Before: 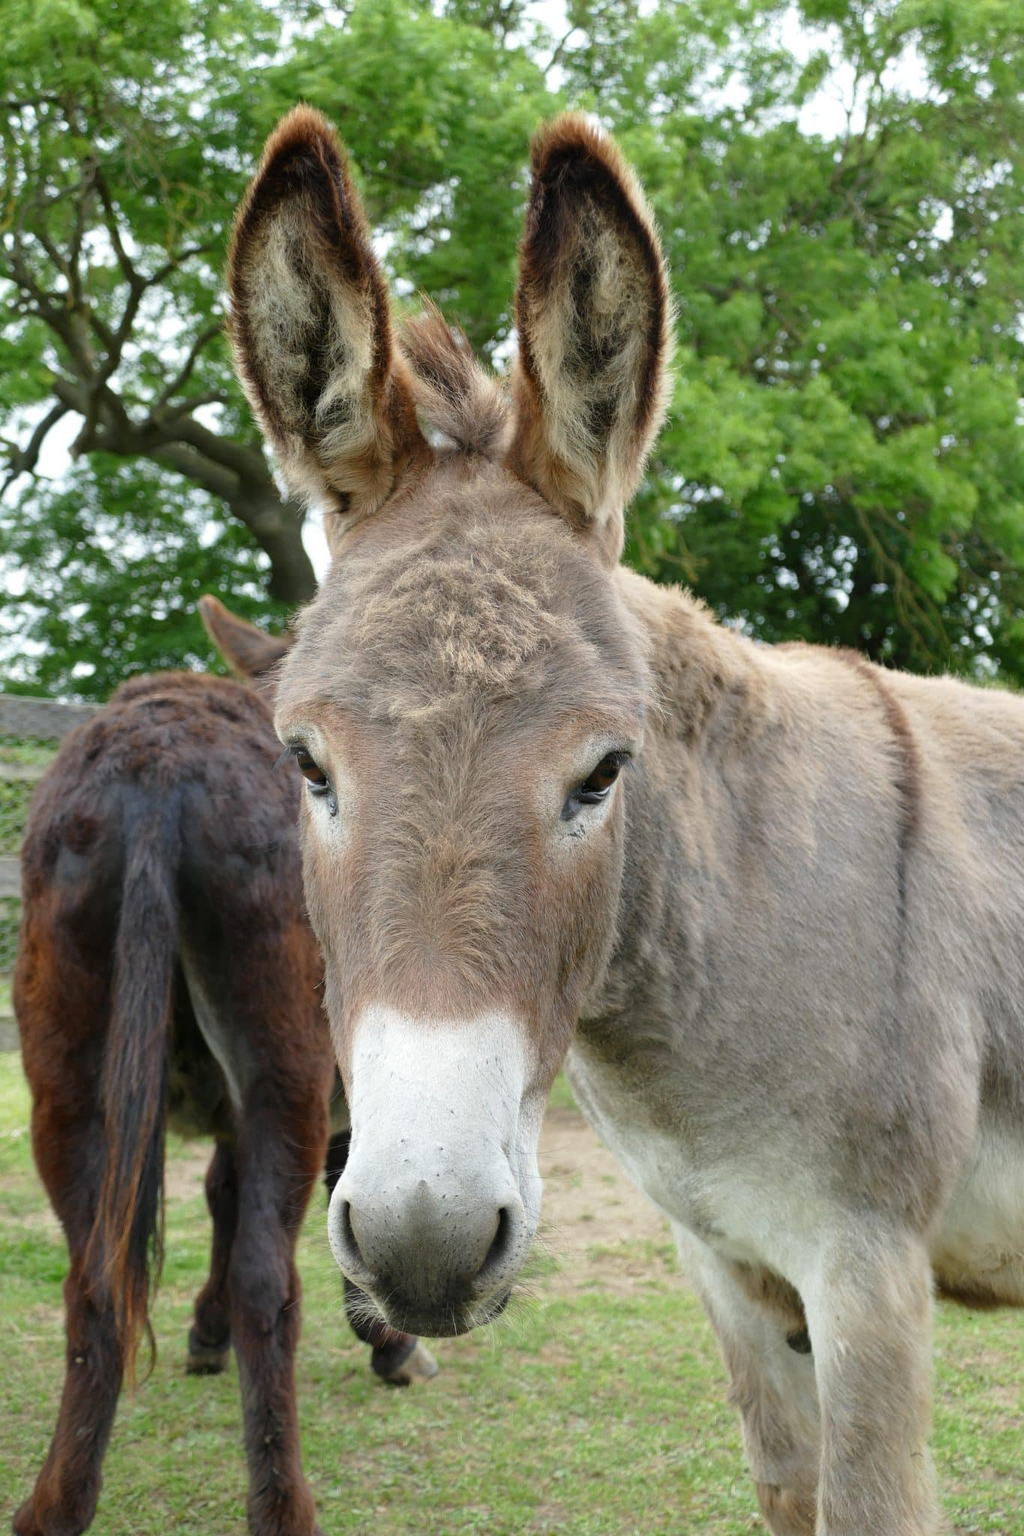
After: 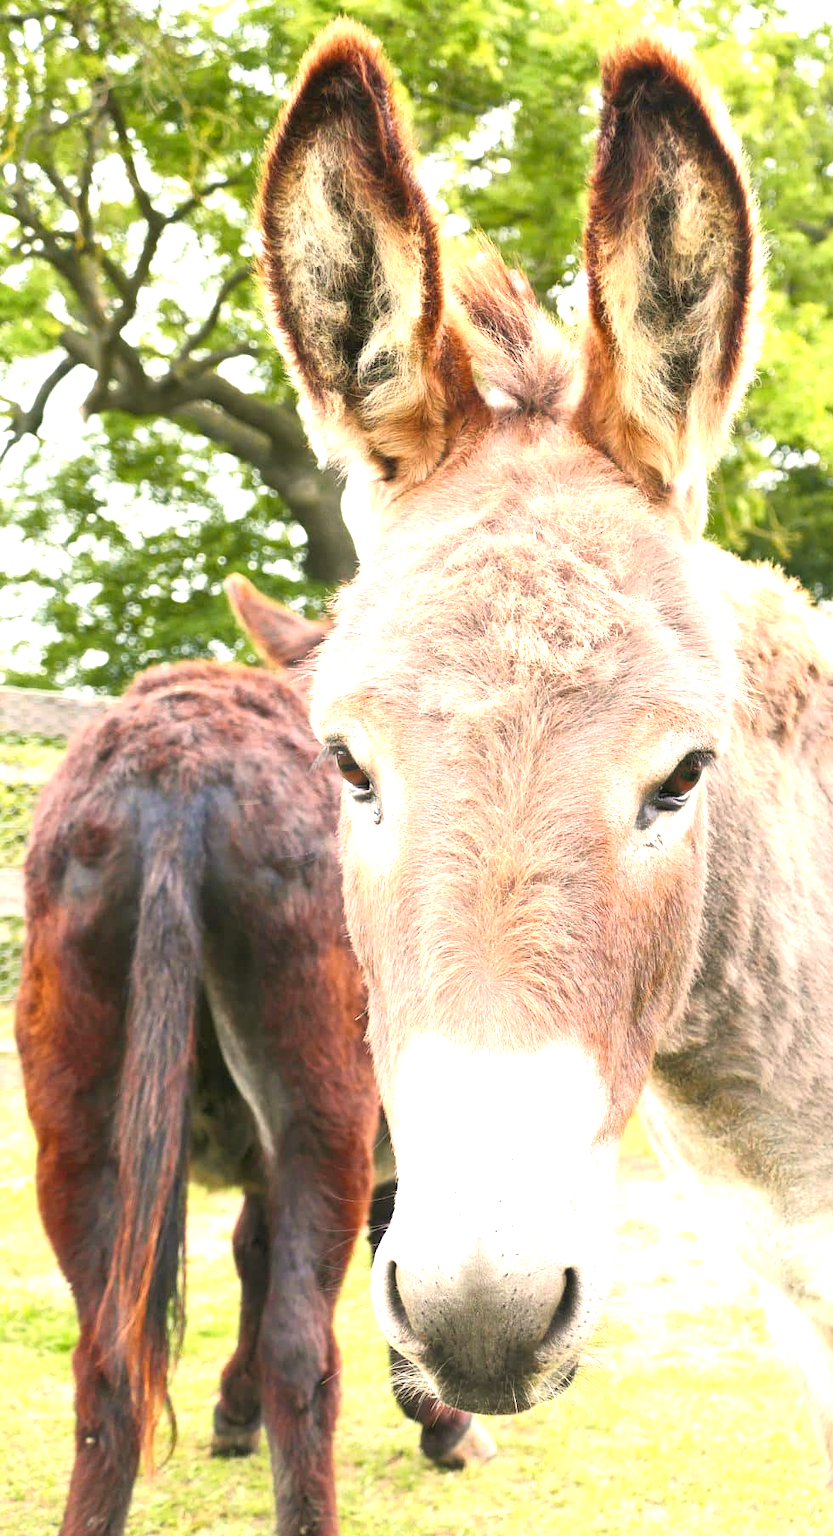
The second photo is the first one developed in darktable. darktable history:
exposure: black level correction 0, exposure 1.675 EV, compensate exposure bias true, compensate highlight preservation false
white balance: red 1.127, blue 0.943
tone curve: curves: ch0 [(0, 0.024) (0.119, 0.146) (0.474, 0.464) (0.718, 0.721) (0.817, 0.839) (1, 0.998)]; ch1 [(0, 0) (0.377, 0.416) (0.439, 0.451) (0.477, 0.477) (0.501, 0.497) (0.538, 0.544) (0.58, 0.602) (0.664, 0.676) (0.783, 0.804) (1, 1)]; ch2 [(0, 0) (0.38, 0.405) (0.463, 0.456) (0.498, 0.497) (0.524, 0.535) (0.578, 0.576) (0.648, 0.665) (1, 1)], color space Lab, independent channels, preserve colors none
crop: top 5.803%, right 27.864%, bottom 5.804%
